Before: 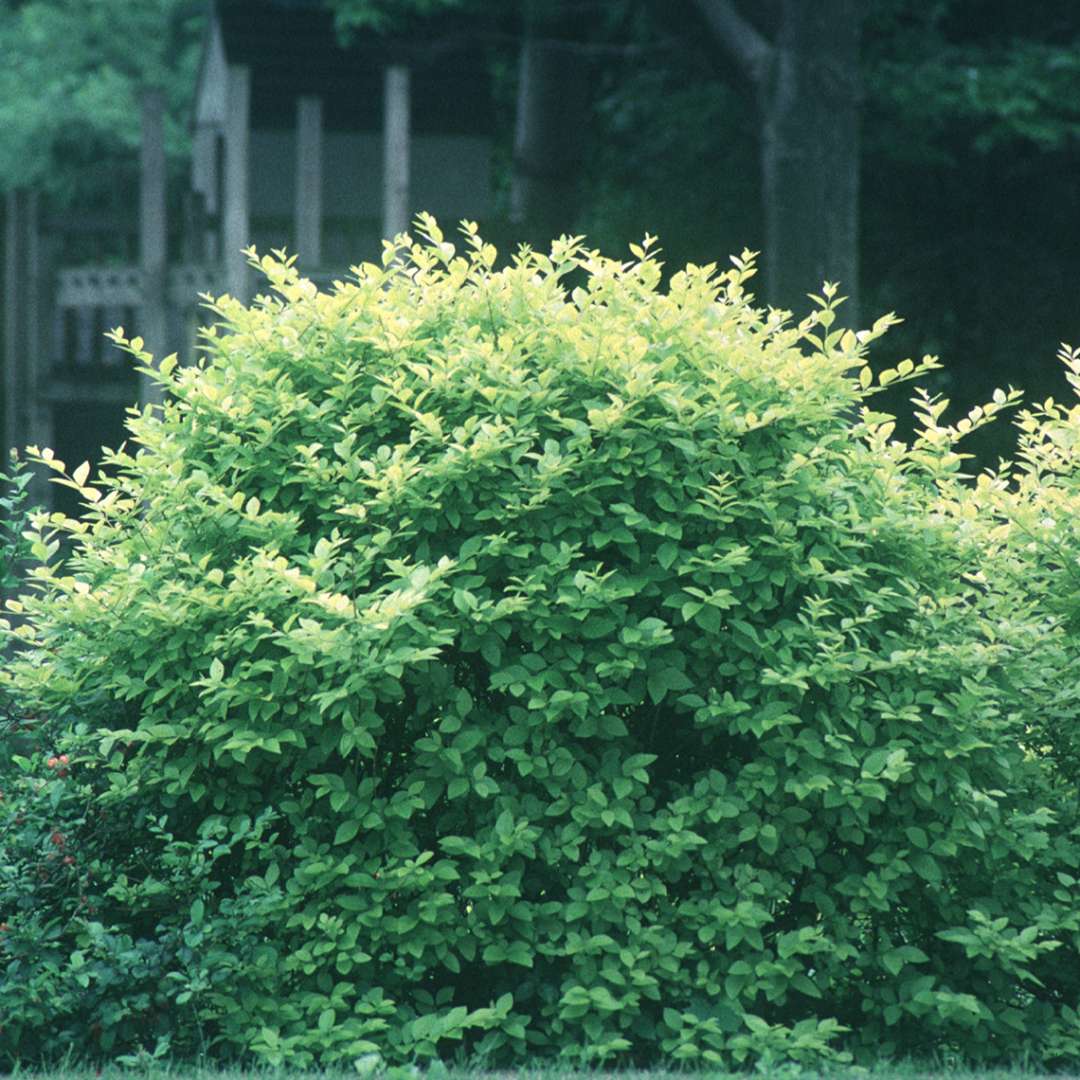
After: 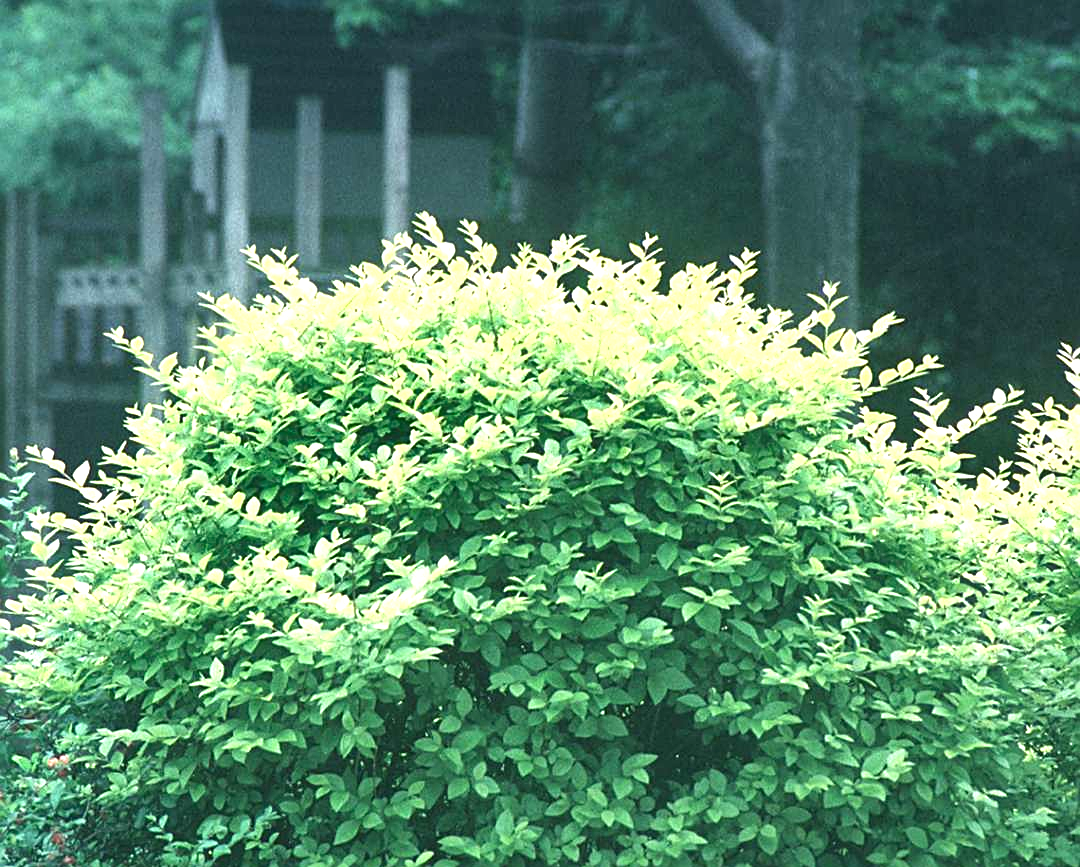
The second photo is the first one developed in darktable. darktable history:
crop: bottom 19.666%
sharpen: on, module defaults
shadows and highlights: soften with gaussian
exposure: black level correction 0, exposure 0.934 EV, compensate highlight preservation false
